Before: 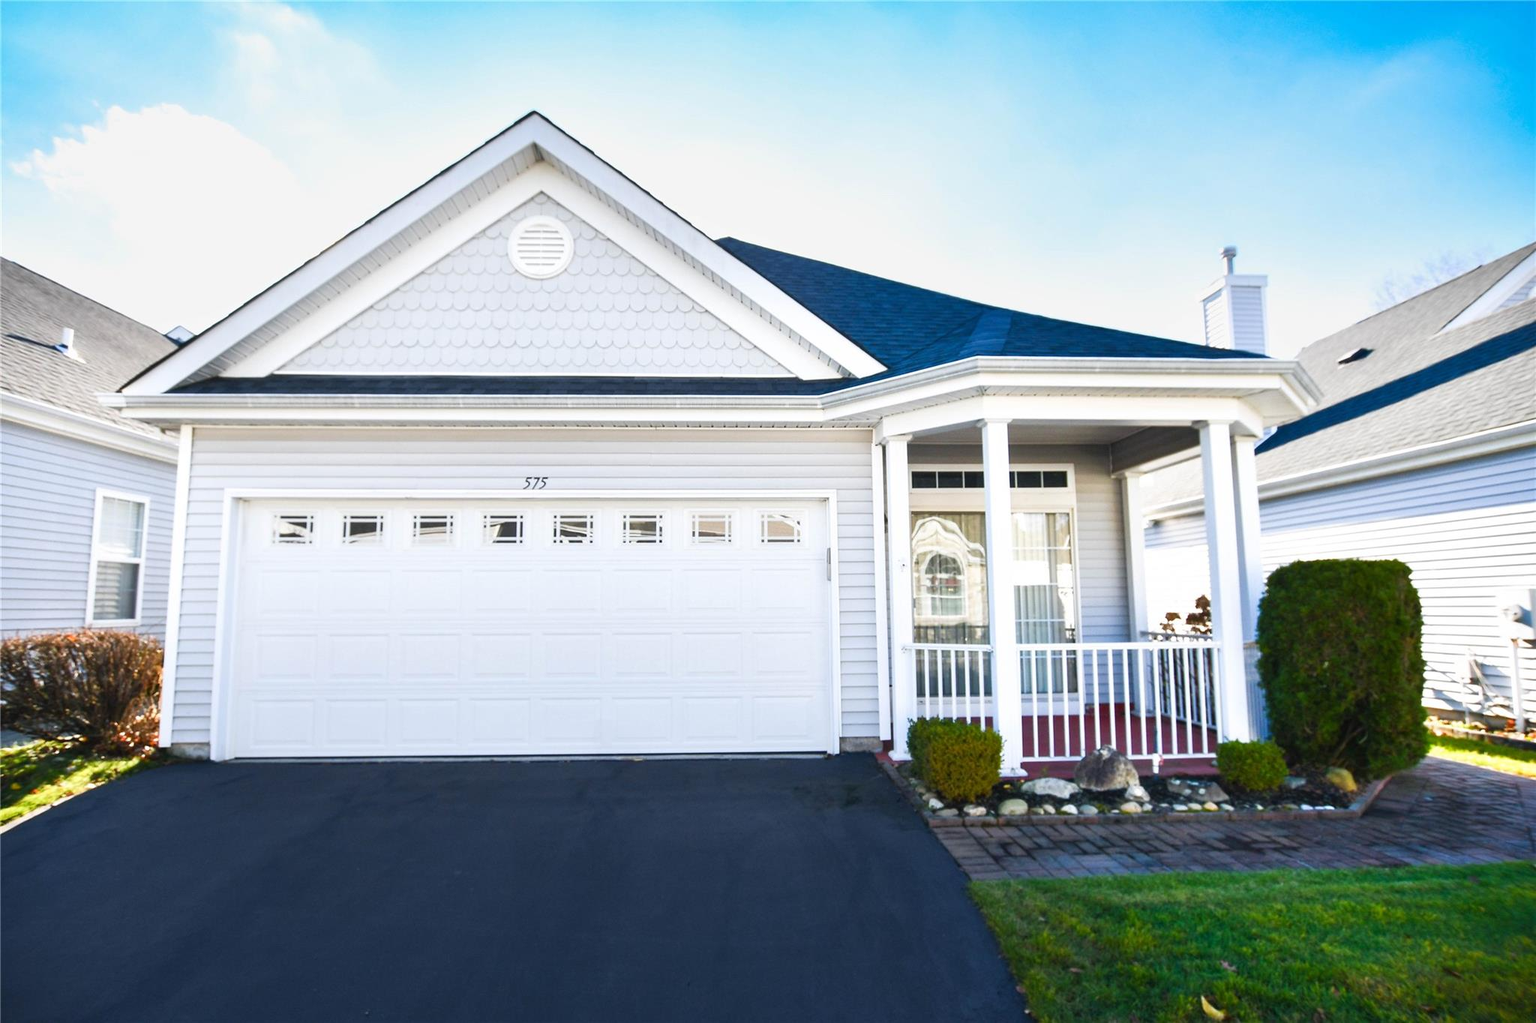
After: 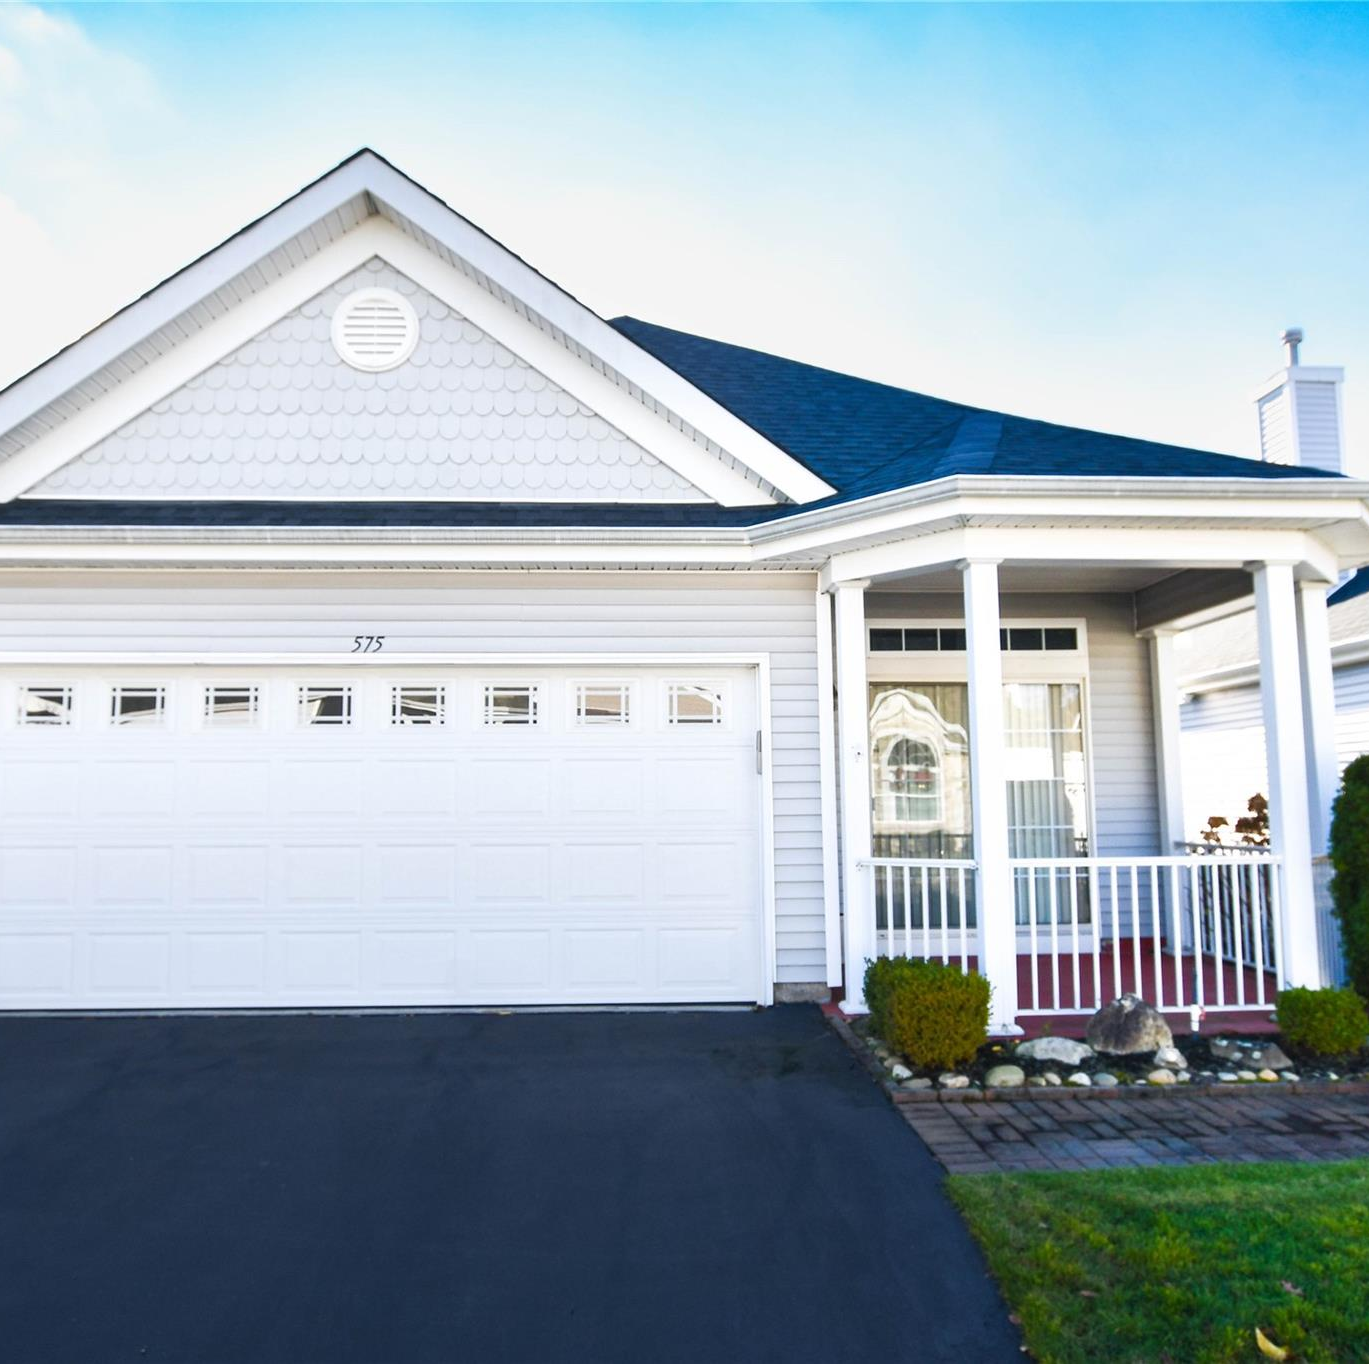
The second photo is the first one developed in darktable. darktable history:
crop: left 16.923%, right 16.185%
